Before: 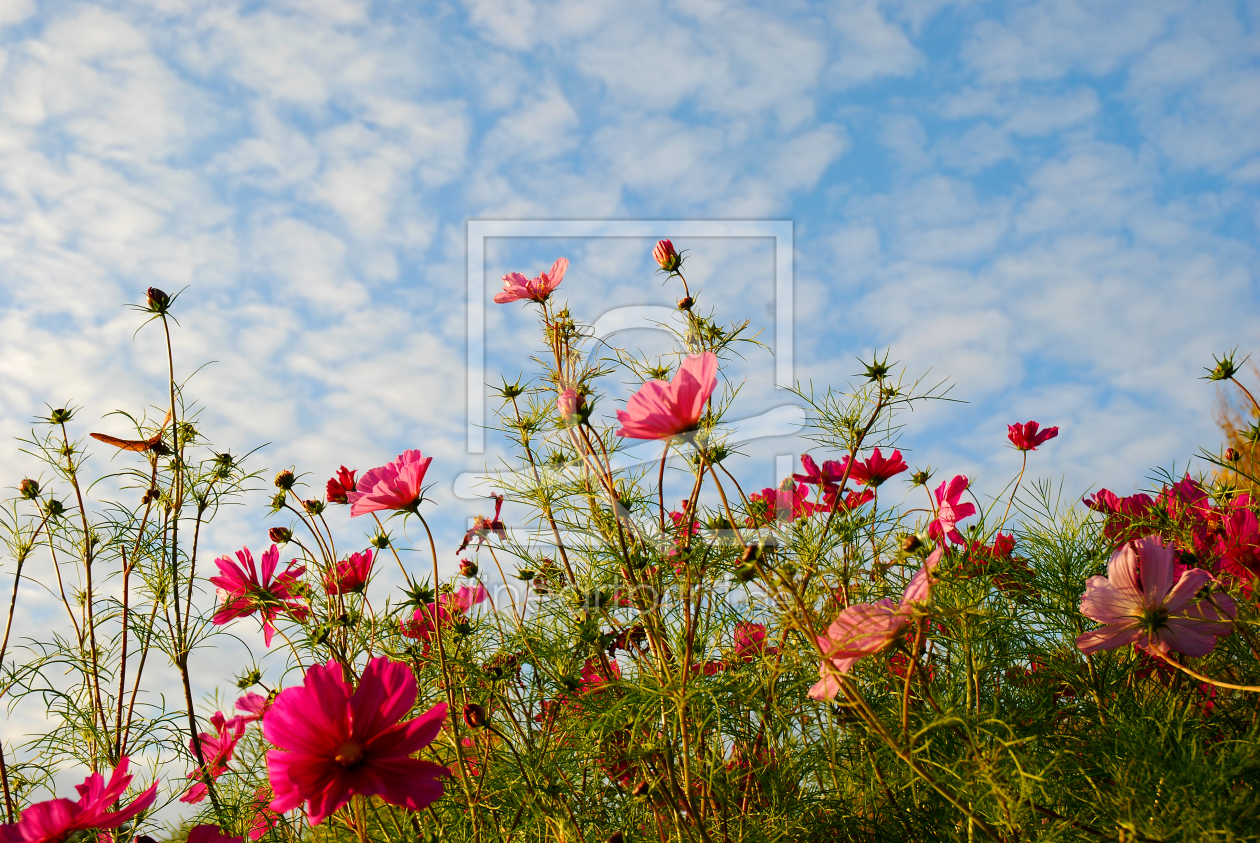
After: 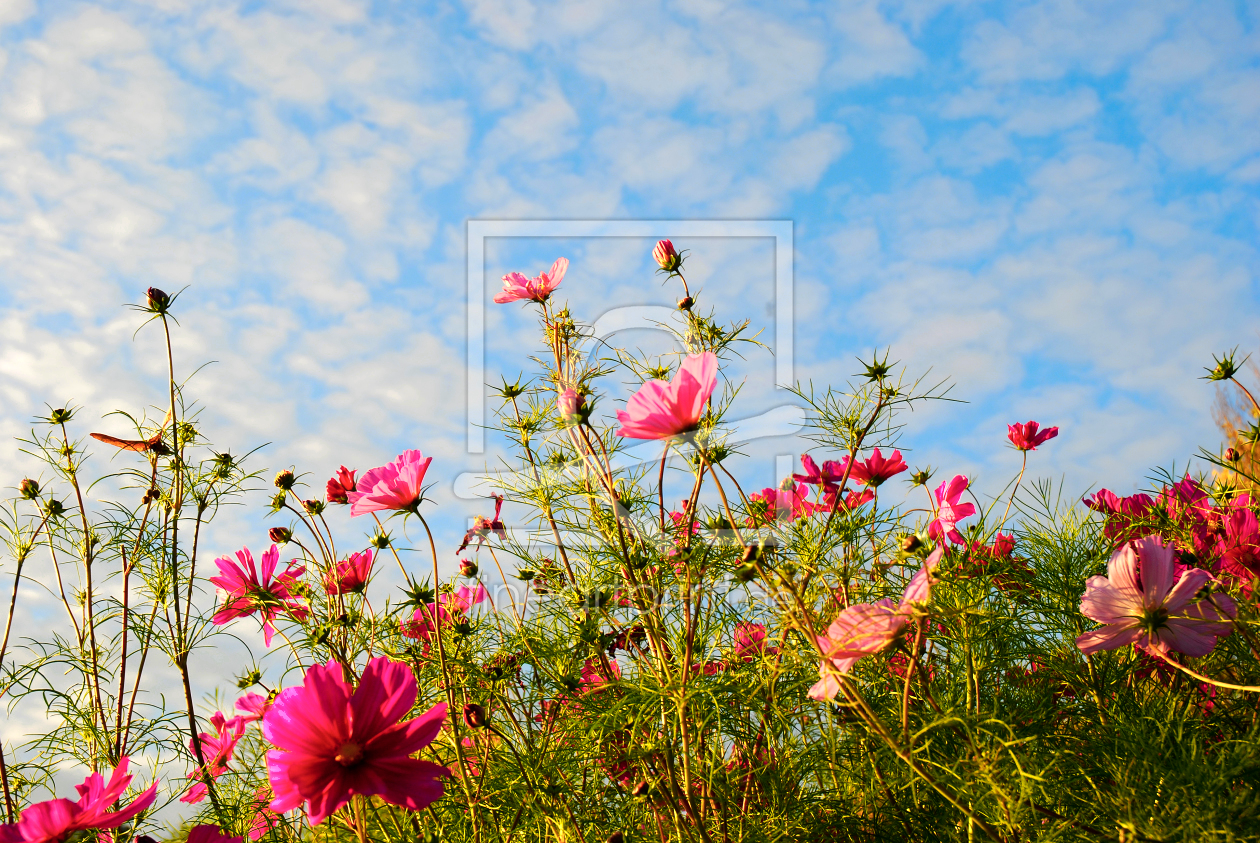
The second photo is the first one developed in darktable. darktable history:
color zones: curves: ch0 [(0.099, 0.624) (0.257, 0.596) (0.384, 0.376) (0.529, 0.492) (0.697, 0.564) (0.768, 0.532) (0.908, 0.644)]; ch1 [(0.112, 0.564) (0.254, 0.612) (0.432, 0.676) (0.592, 0.456) (0.743, 0.684) (0.888, 0.536)]; ch2 [(0.25, 0.5) (0.469, 0.36) (0.75, 0.5)]
